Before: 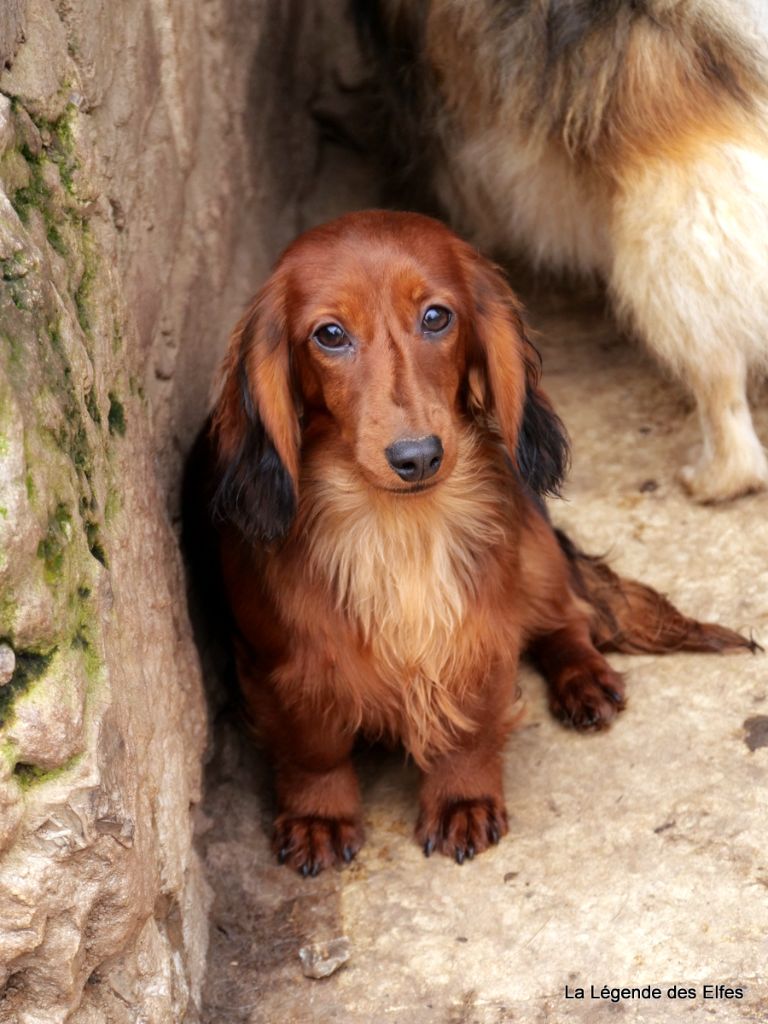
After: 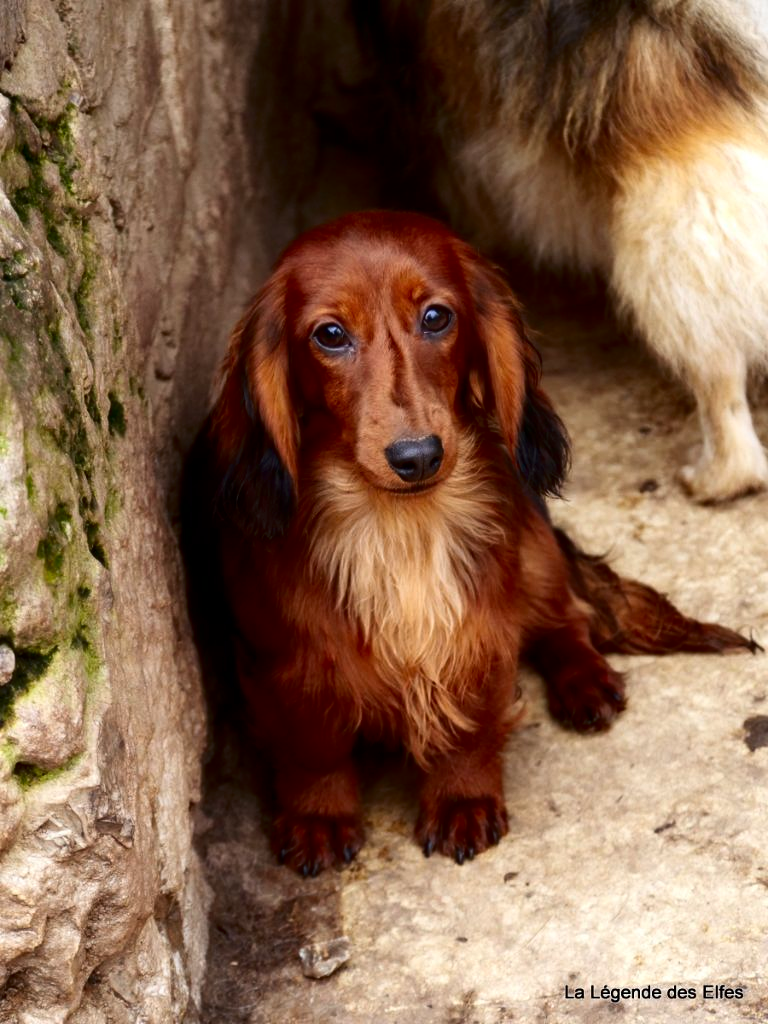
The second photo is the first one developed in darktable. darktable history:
contrast brightness saturation: contrast 0.188, brightness -0.223, saturation 0.112
